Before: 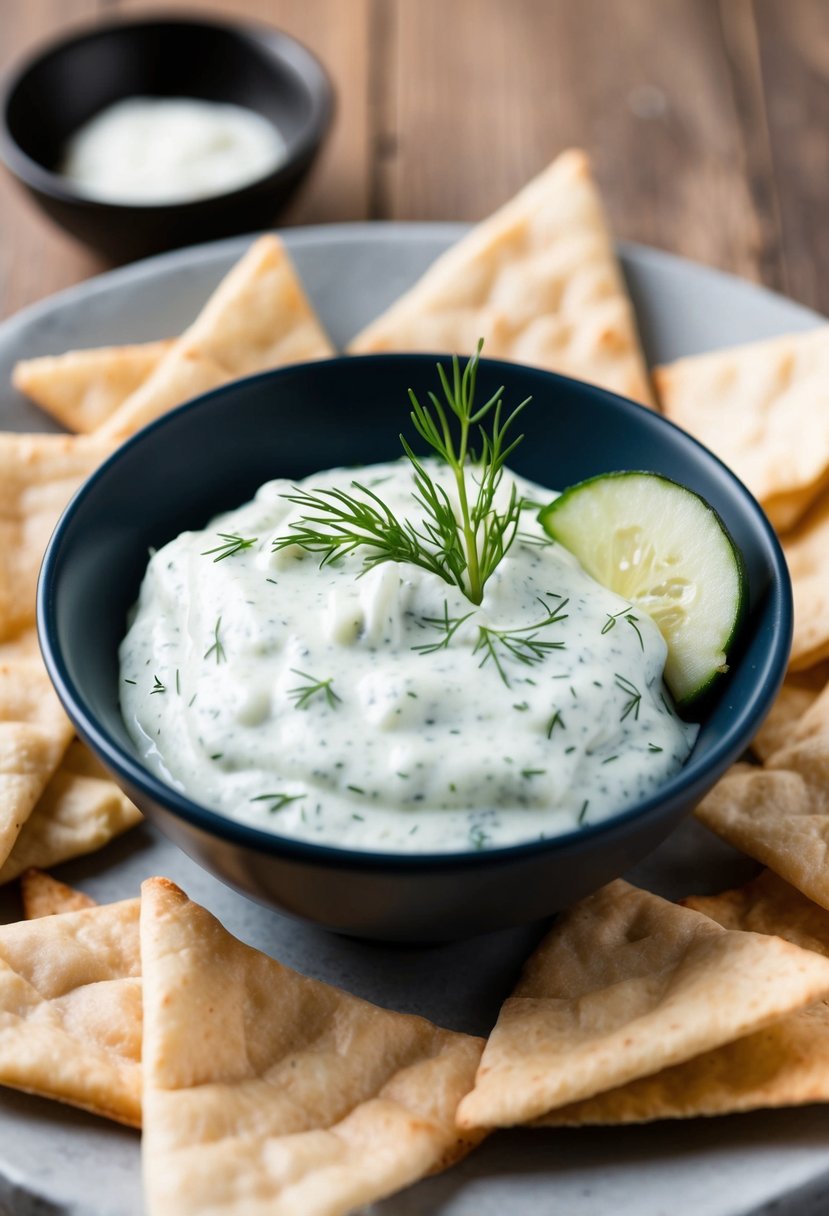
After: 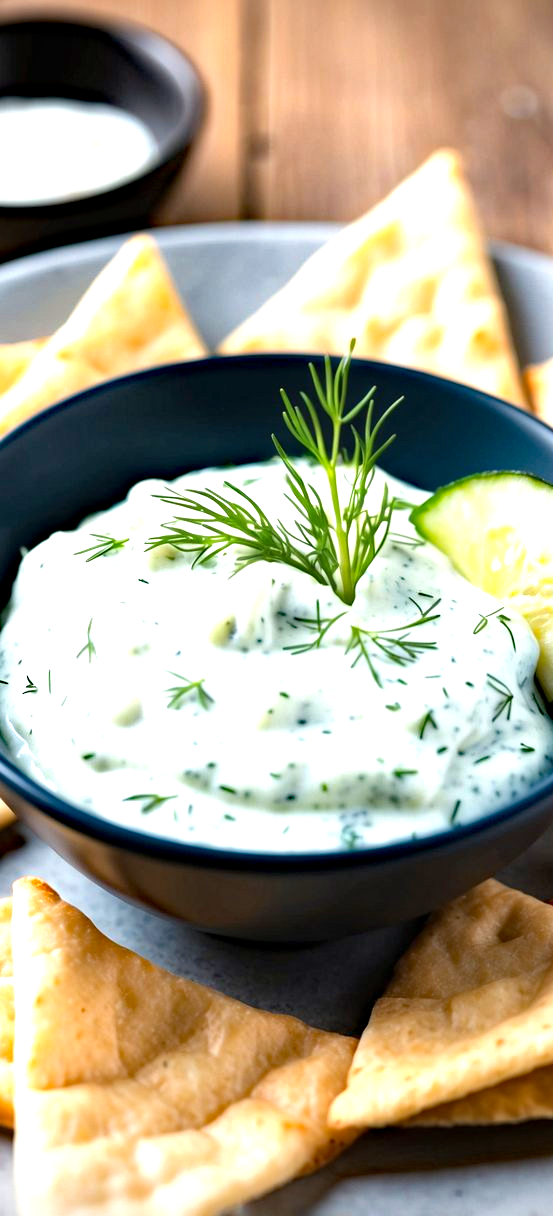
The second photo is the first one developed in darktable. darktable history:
haze removal: strength 0.42, compatibility mode true, adaptive false
exposure: black level correction 0, exposure 1.1 EV, compensate highlight preservation false
vignetting: fall-off start 97.23%, saturation -0.024, center (-0.033, -0.042), width/height ratio 1.179, unbound false
crop and rotate: left 15.446%, right 17.836%
